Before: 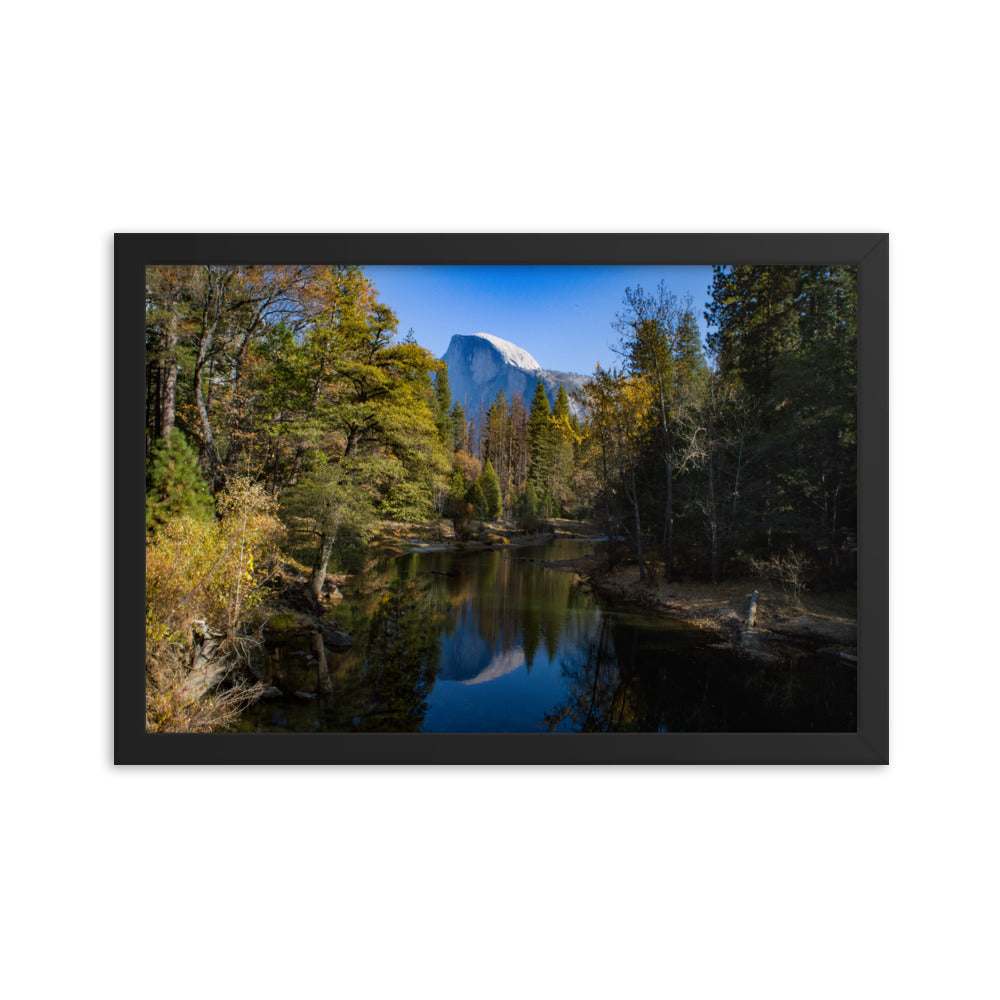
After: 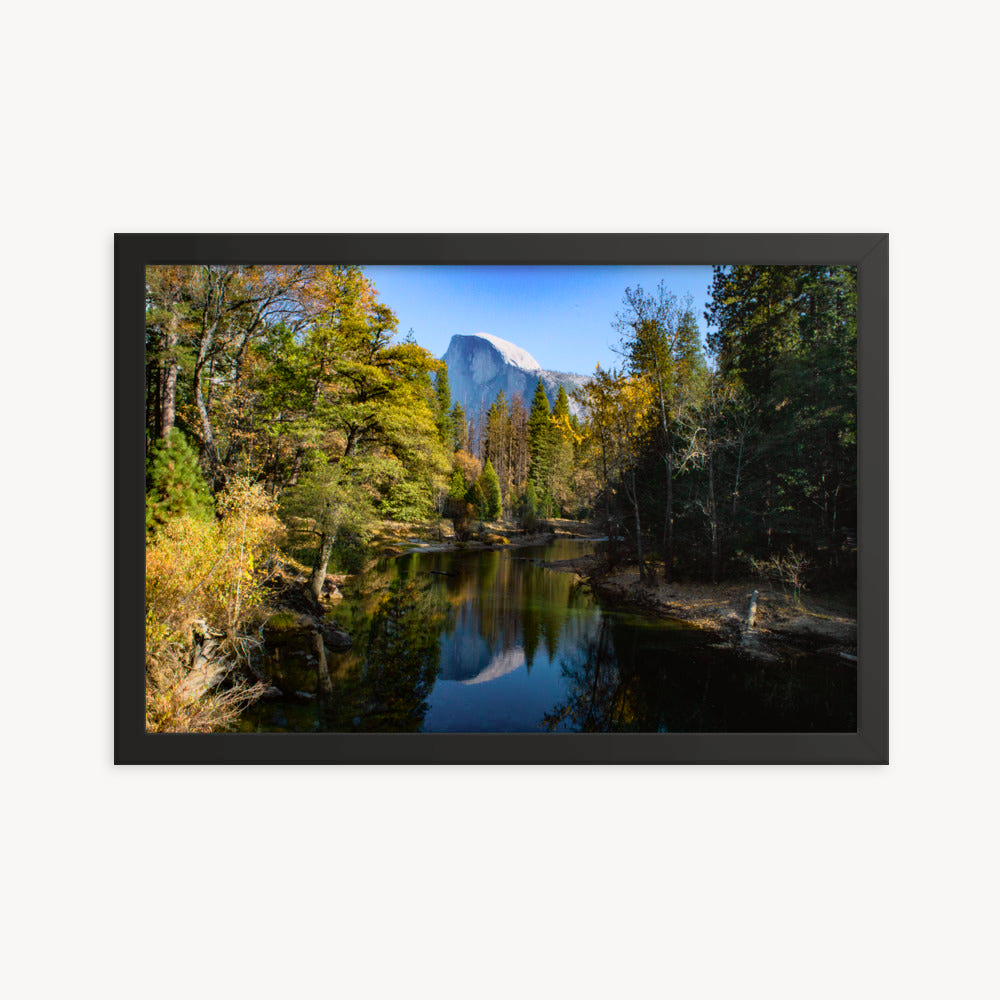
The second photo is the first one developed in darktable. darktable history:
tone curve: curves: ch0 [(0, 0.005) (0.103, 0.097) (0.18, 0.22) (0.4, 0.485) (0.5, 0.612) (0.668, 0.787) (0.823, 0.894) (1, 0.971)]; ch1 [(0, 0) (0.172, 0.123) (0.324, 0.253) (0.396, 0.388) (0.478, 0.461) (0.499, 0.498) (0.522, 0.528) (0.618, 0.649) (0.753, 0.821) (1, 1)]; ch2 [(0, 0) (0.411, 0.424) (0.496, 0.501) (0.515, 0.514) (0.555, 0.585) (0.641, 0.69) (1, 1)], color space Lab, independent channels, preserve colors none
